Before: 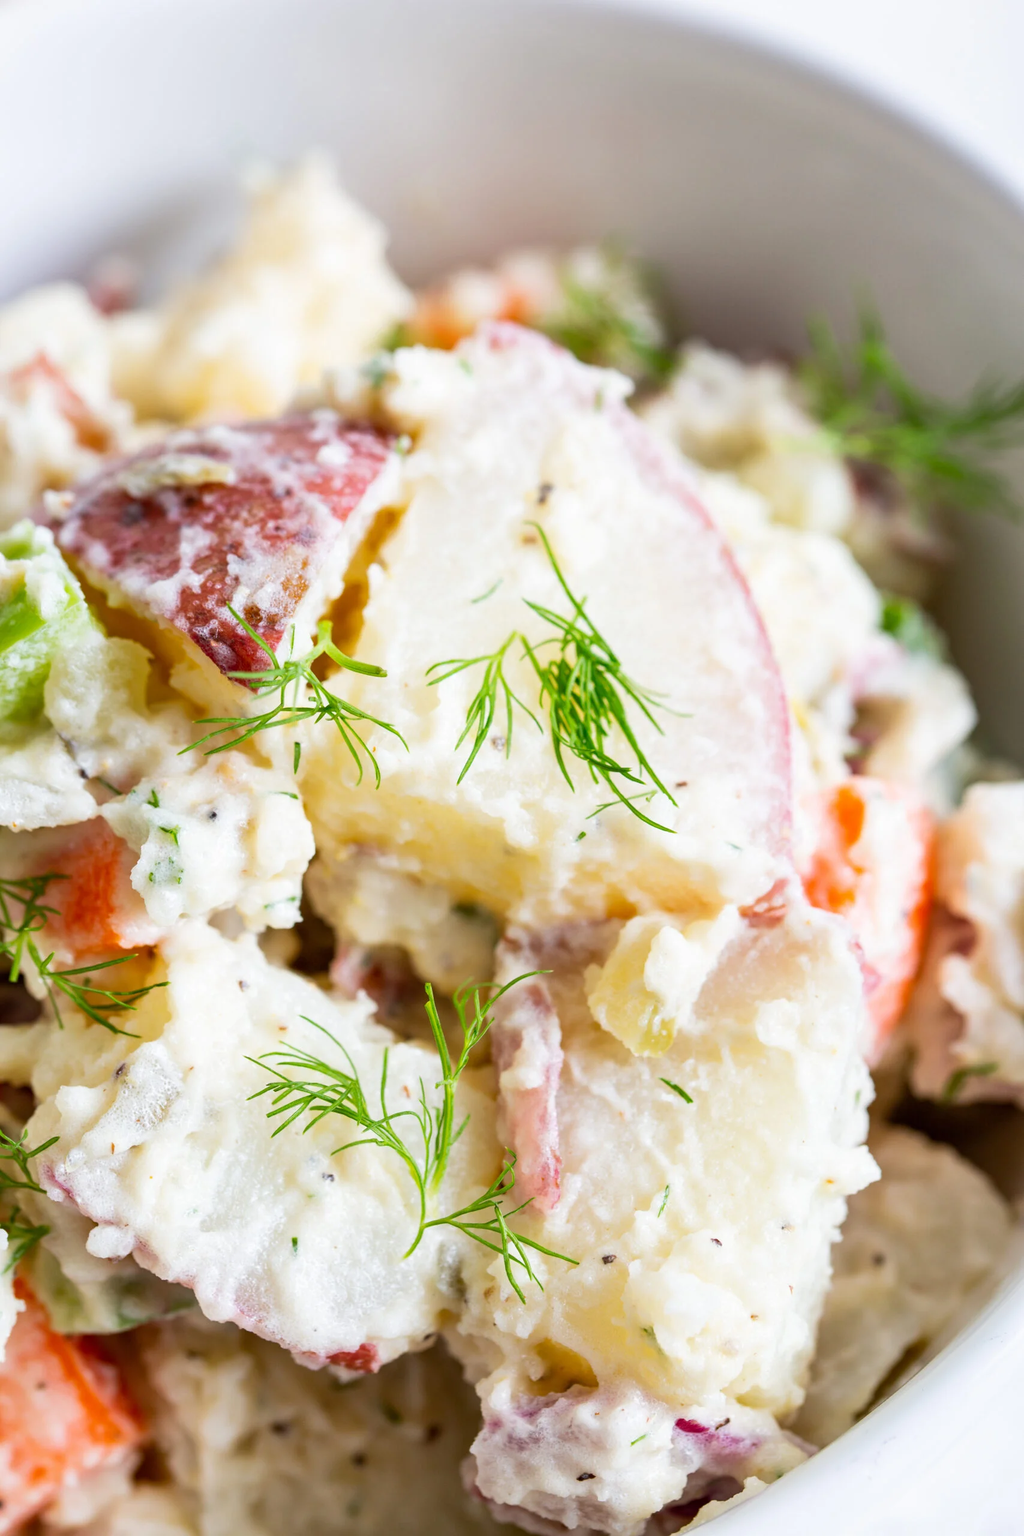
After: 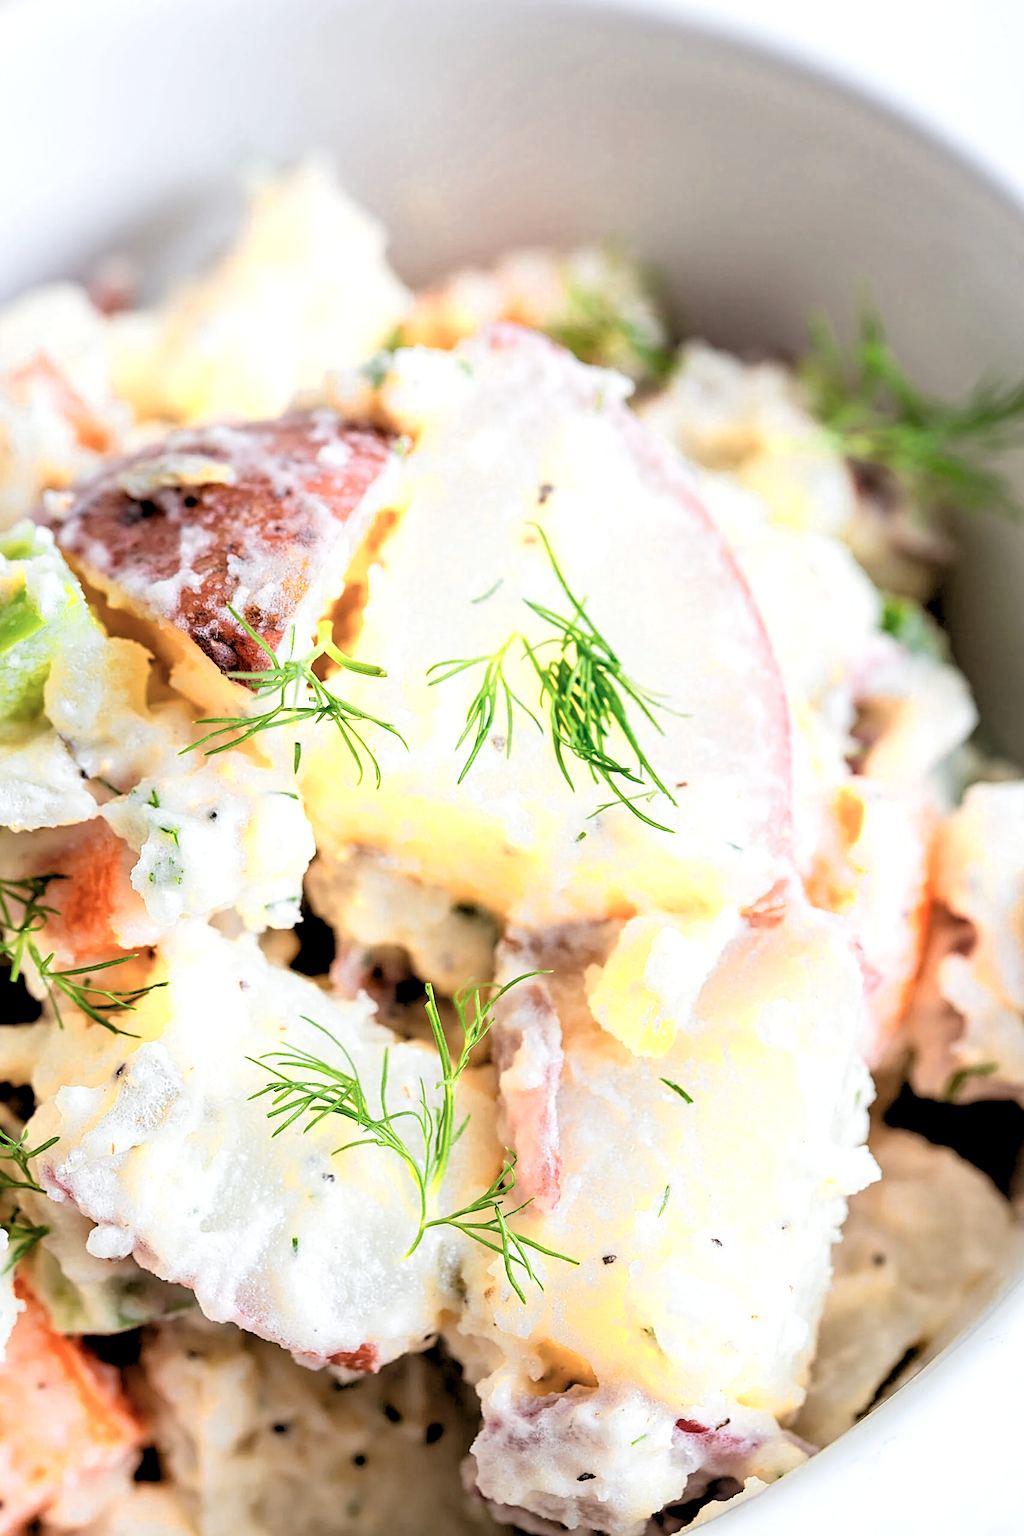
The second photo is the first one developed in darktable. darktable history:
white balance: emerald 1
sharpen: radius 1.967
color zones: curves: ch0 [(0.018, 0.548) (0.224, 0.64) (0.425, 0.447) (0.675, 0.575) (0.732, 0.579)]; ch1 [(0.066, 0.487) (0.25, 0.5) (0.404, 0.43) (0.75, 0.421) (0.956, 0.421)]; ch2 [(0.044, 0.561) (0.215, 0.465) (0.399, 0.544) (0.465, 0.548) (0.614, 0.447) (0.724, 0.43) (0.882, 0.623) (0.956, 0.632)]
rgb levels: levels [[0.029, 0.461, 0.922], [0, 0.5, 1], [0, 0.5, 1]]
